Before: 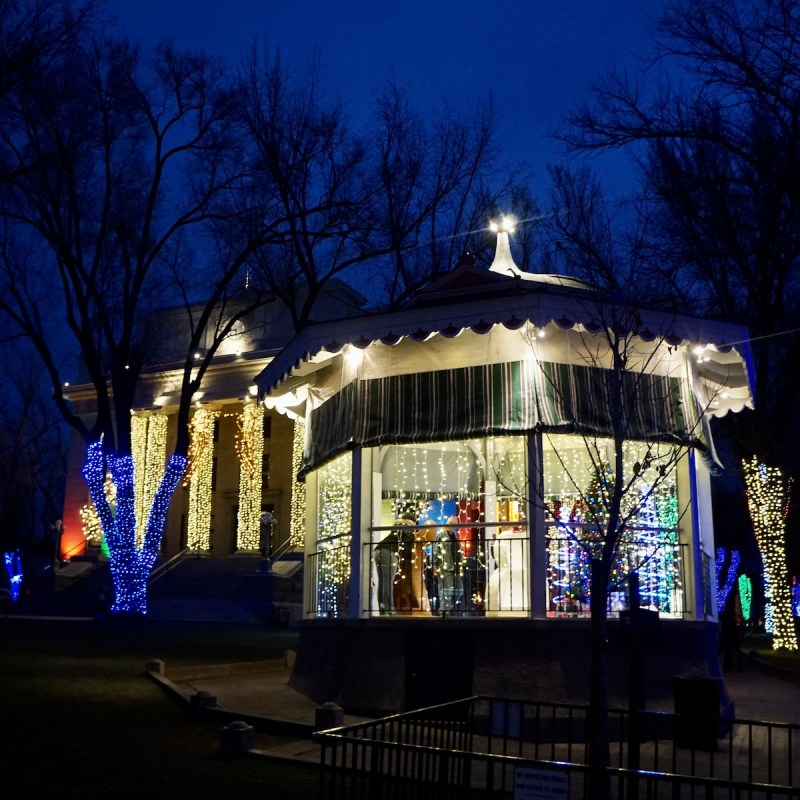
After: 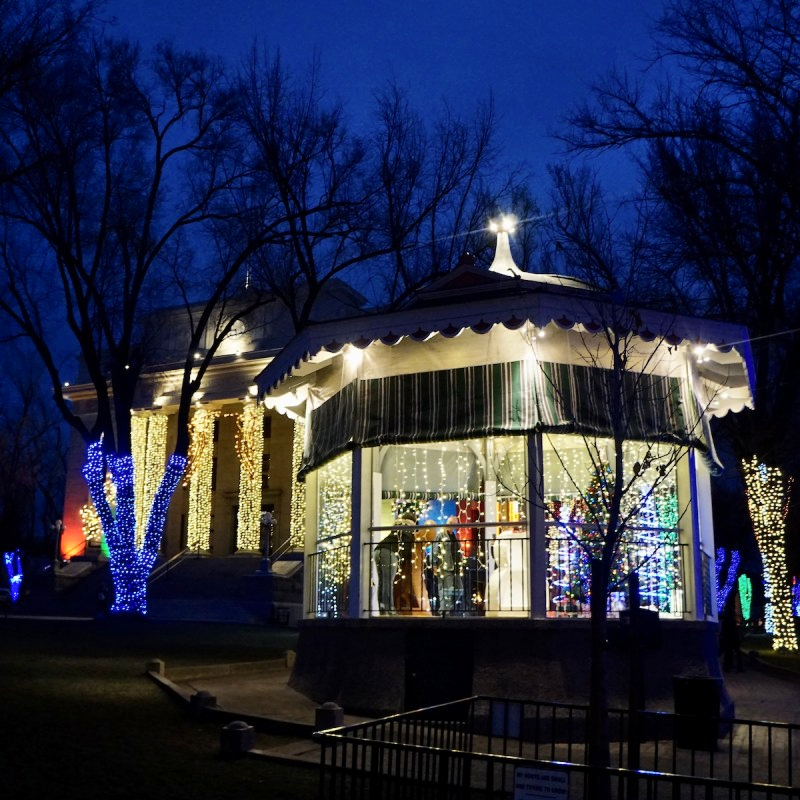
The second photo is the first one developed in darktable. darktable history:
shadows and highlights: shadows 34.27, highlights -35.2, soften with gaussian
